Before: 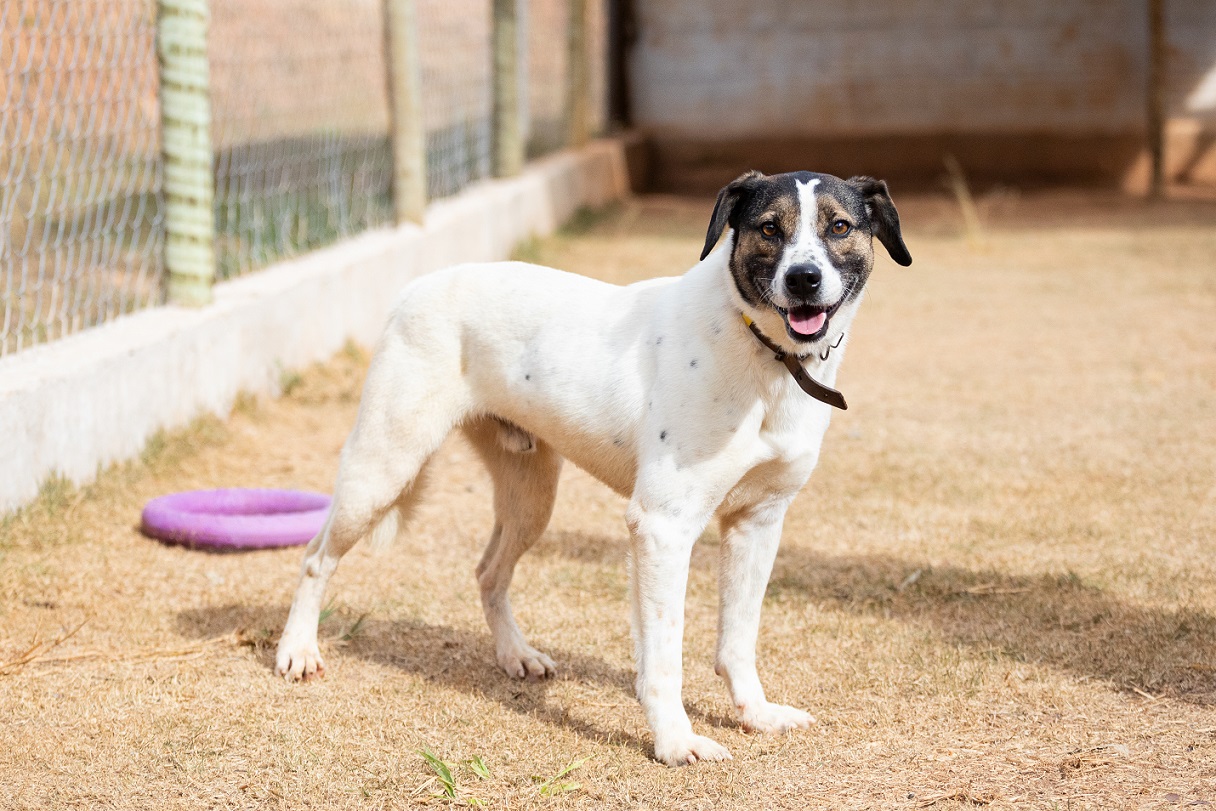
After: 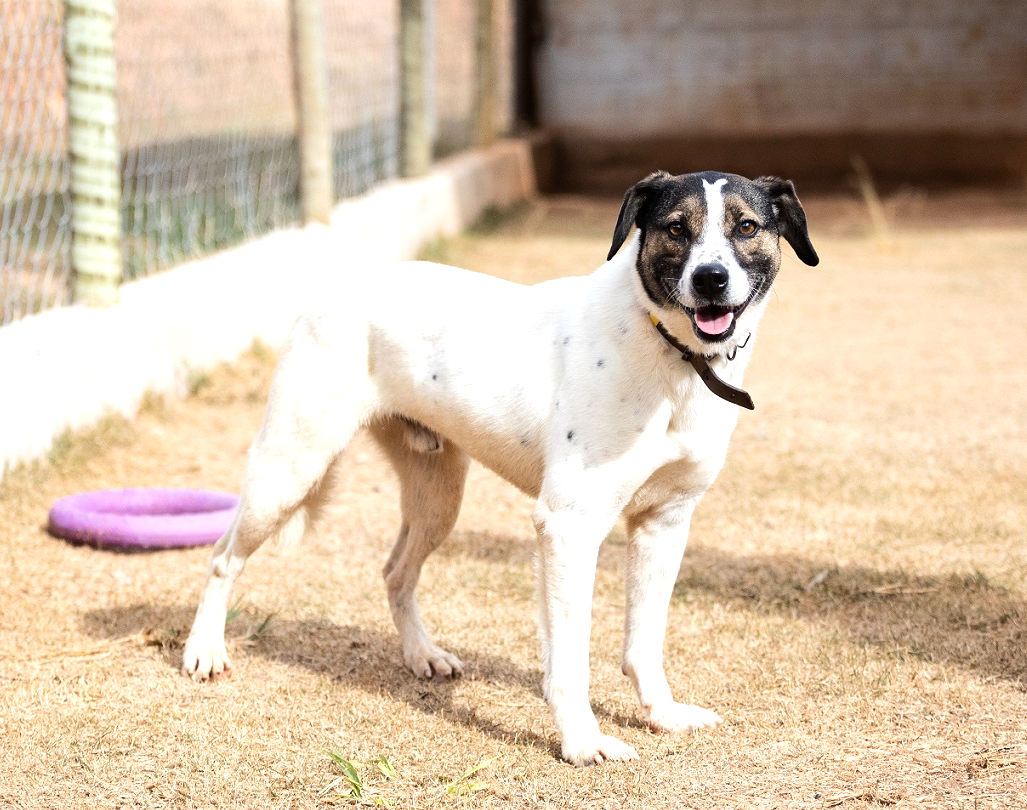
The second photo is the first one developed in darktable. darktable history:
crop: left 7.657%, right 7.804%
contrast brightness saturation: contrast 0.013, saturation -0.066
tone equalizer: -8 EV -0.427 EV, -7 EV -0.398 EV, -6 EV -0.311 EV, -5 EV -0.212 EV, -3 EV 0.255 EV, -2 EV 0.318 EV, -1 EV 0.413 EV, +0 EV 0.434 EV, edges refinement/feathering 500, mask exposure compensation -1.57 EV, preserve details no
